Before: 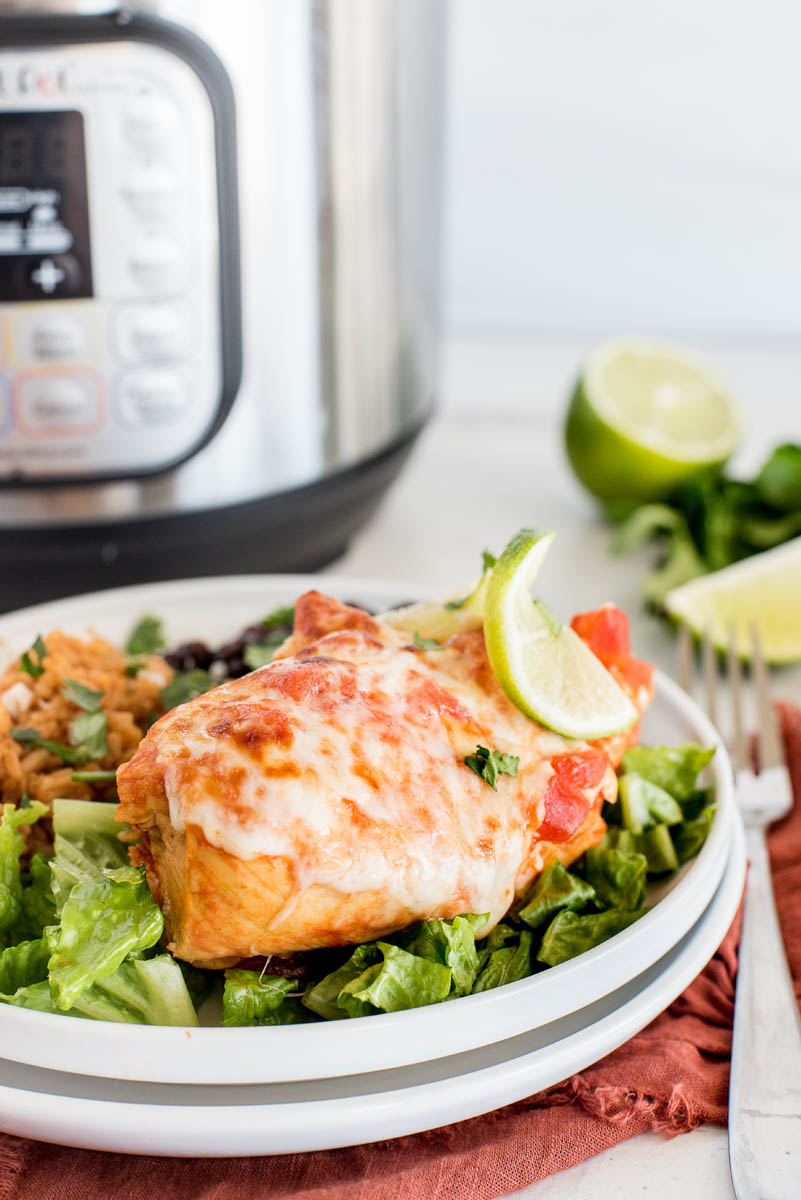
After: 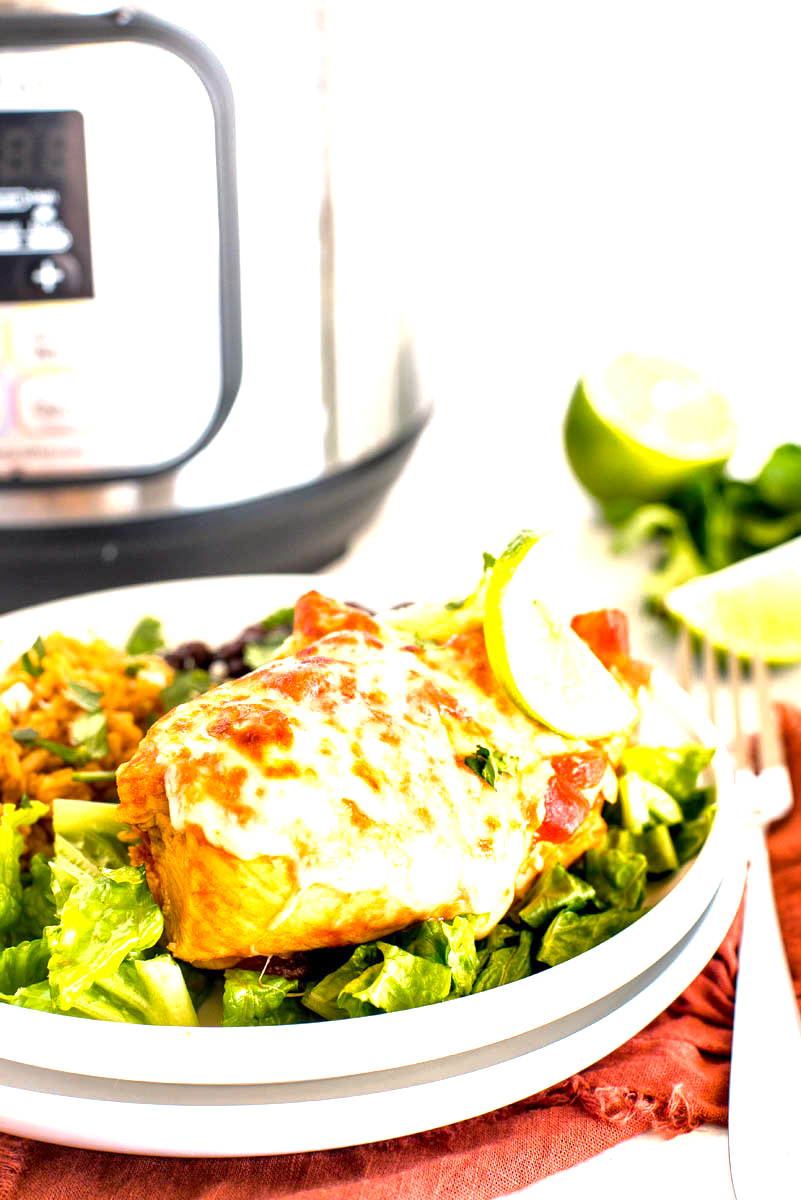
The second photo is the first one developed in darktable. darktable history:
exposure: black level correction 0, exposure 1.106 EV, compensate exposure bias true, compensate highlight preservation false
contrast brightness saturation: saturation -0.043
local contrast: mode bilateral grid, contrast 21, coarseness 49, detail 150%, midtone range 0.2
color balance rgb: highlights gain › chroma 1.696%, highlights gain › hue 56.86°, perceptual saturation grading › global saturation 25.244%, global vibrance 20%
